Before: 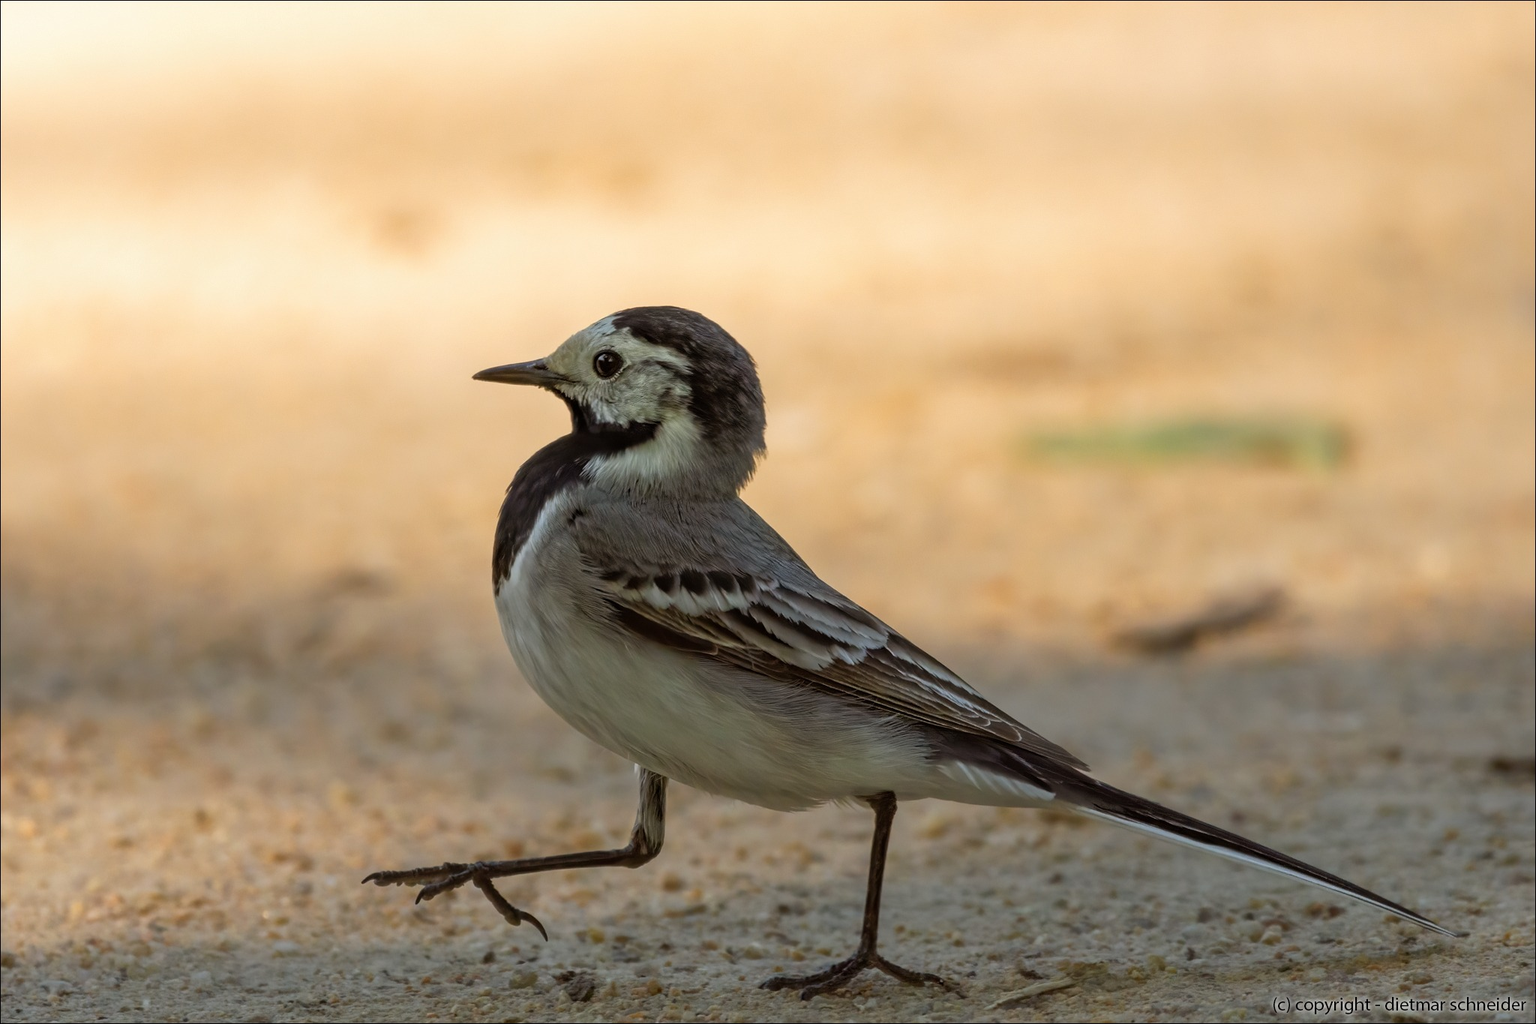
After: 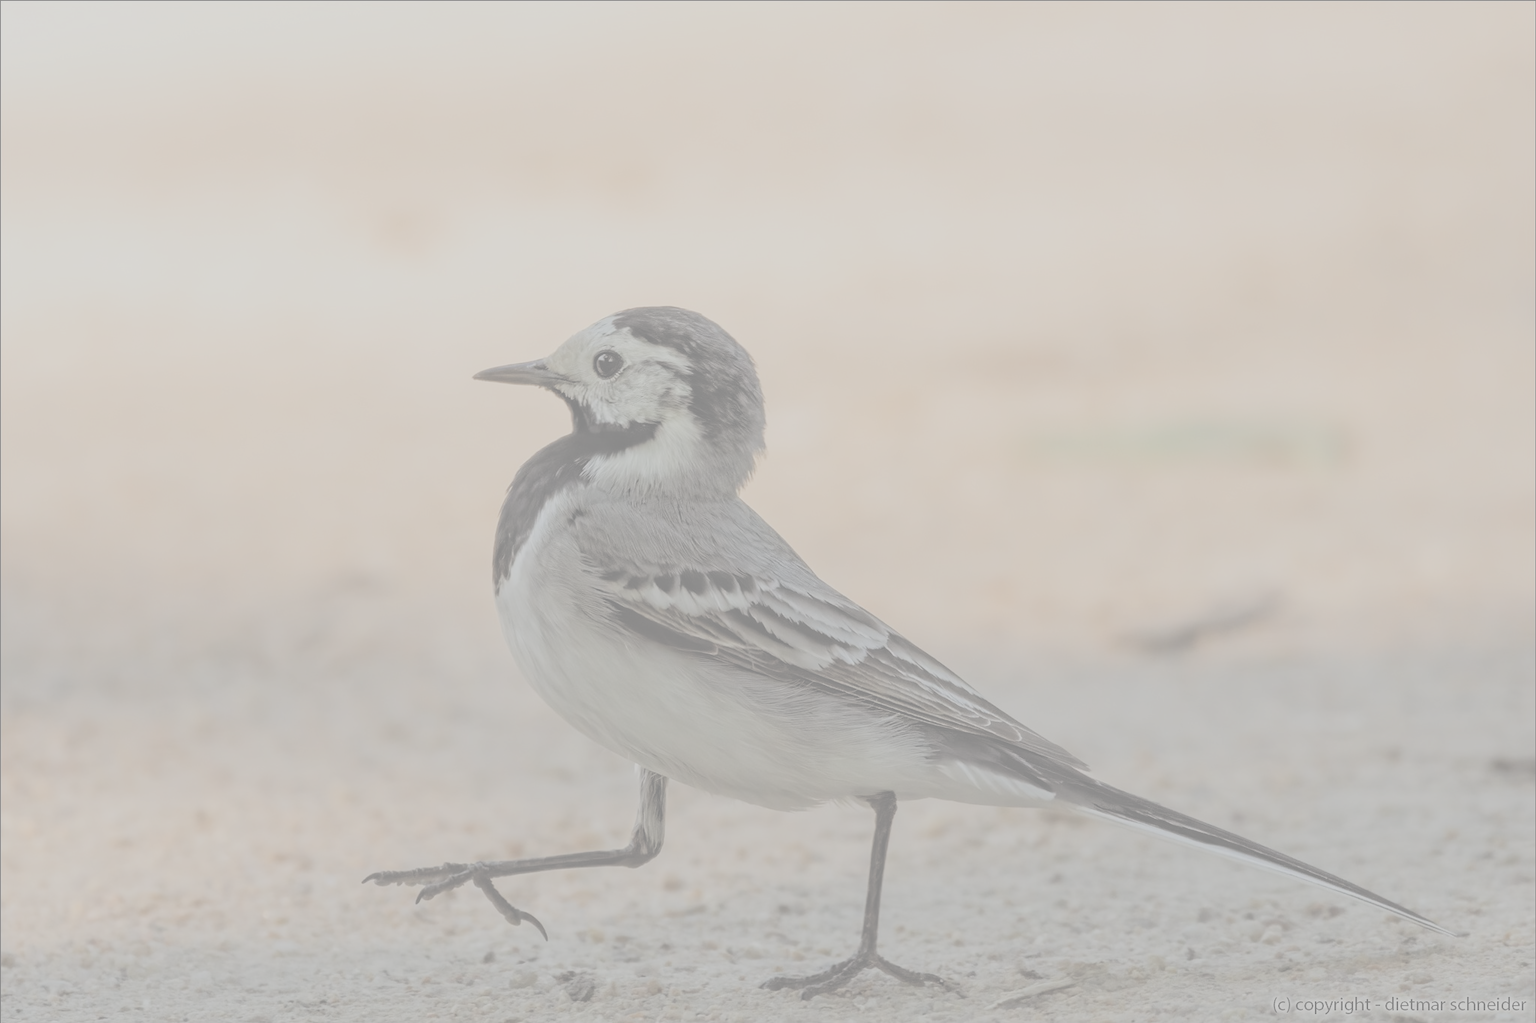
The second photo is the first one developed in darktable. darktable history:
contrast brightness saturation: contrast -0.329, brightness 0.769, saturation -0.782
filmic rgb: black relative exposure -8.81 EV, white relative exposure 4.99 EV, target black luminance 0%, hardness 3.79, latitude 66.34%, contrast 0.817, highlights saturation mix 11.01%, shadows ↔ highlights balance 20.01%
color balance rgb: perceptual saturation grading › global saturation 9.66%, perceptual brilliance grading › mid-tones 10.205%, perceptual brilliance grading › shadows 15.751%, global vibrance 6.768%, saturation formula JzAzBz (2021)
exposure: black level correction -0.015, exposure -0.133 EV, compensate highlight preservation false
